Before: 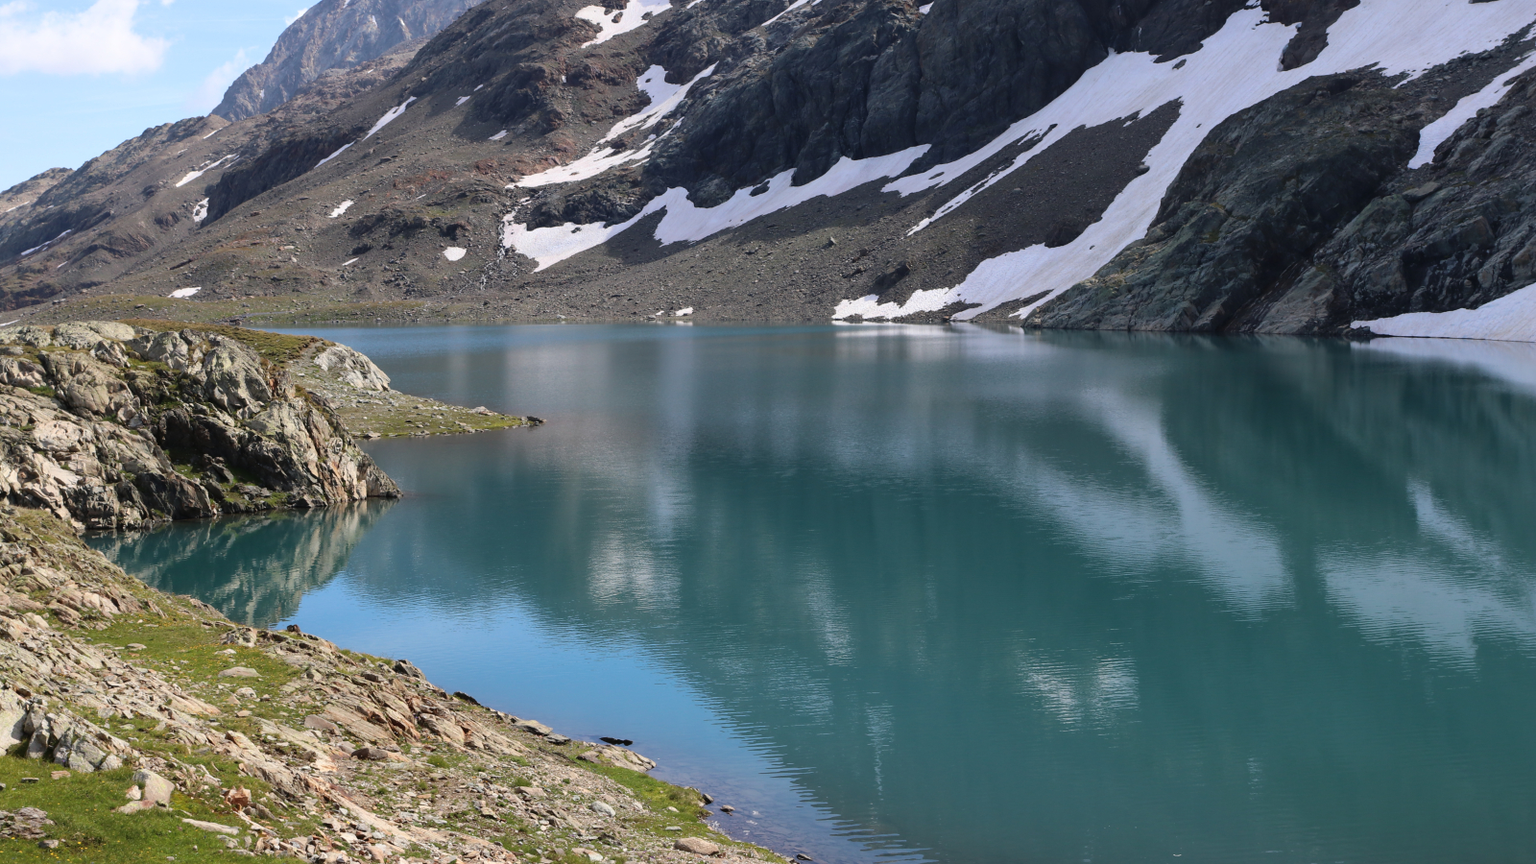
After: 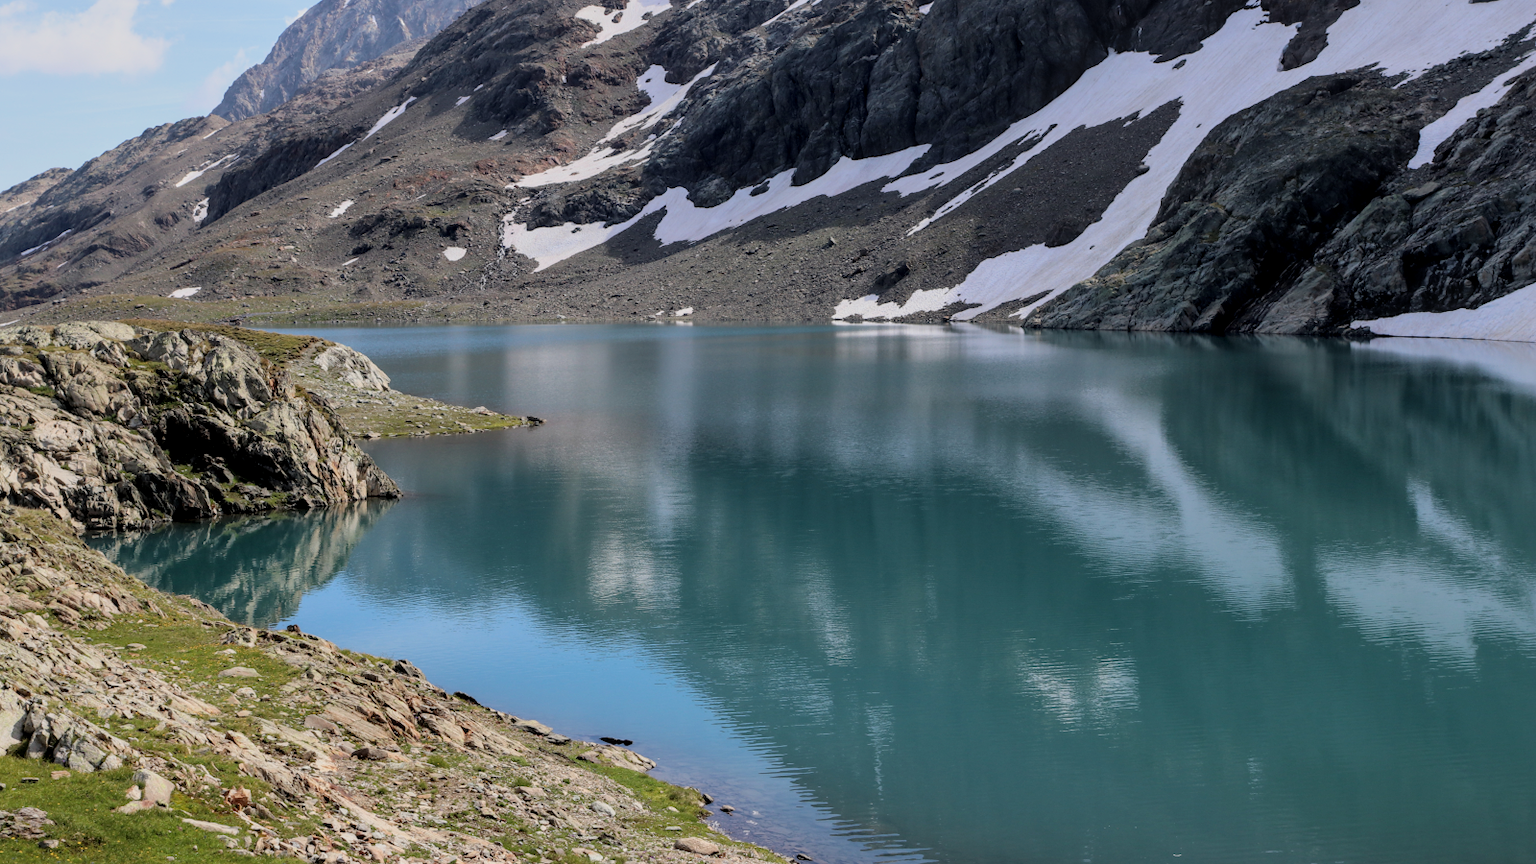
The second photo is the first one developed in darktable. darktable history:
local contrast: on, module defaults
filmic rgb: middle gray luminance 18.42%, black relative exposure -9 EV, white relative exposure 3.75 EV, threshold 6 EV, target black luminance 0%, hardness 4.85, latitude 67.35%, contrast 0.955, highlights saturation mix 20%, shadows ↔ highlights balance 21.36%, add noise in highlights 0, preserve chrominance luminance Y, color science v3 (2019), use custom middle-gray values true, iterations of high-quality reconstruction 0, contrast in highlights soft, enable highlight reconstruction true
